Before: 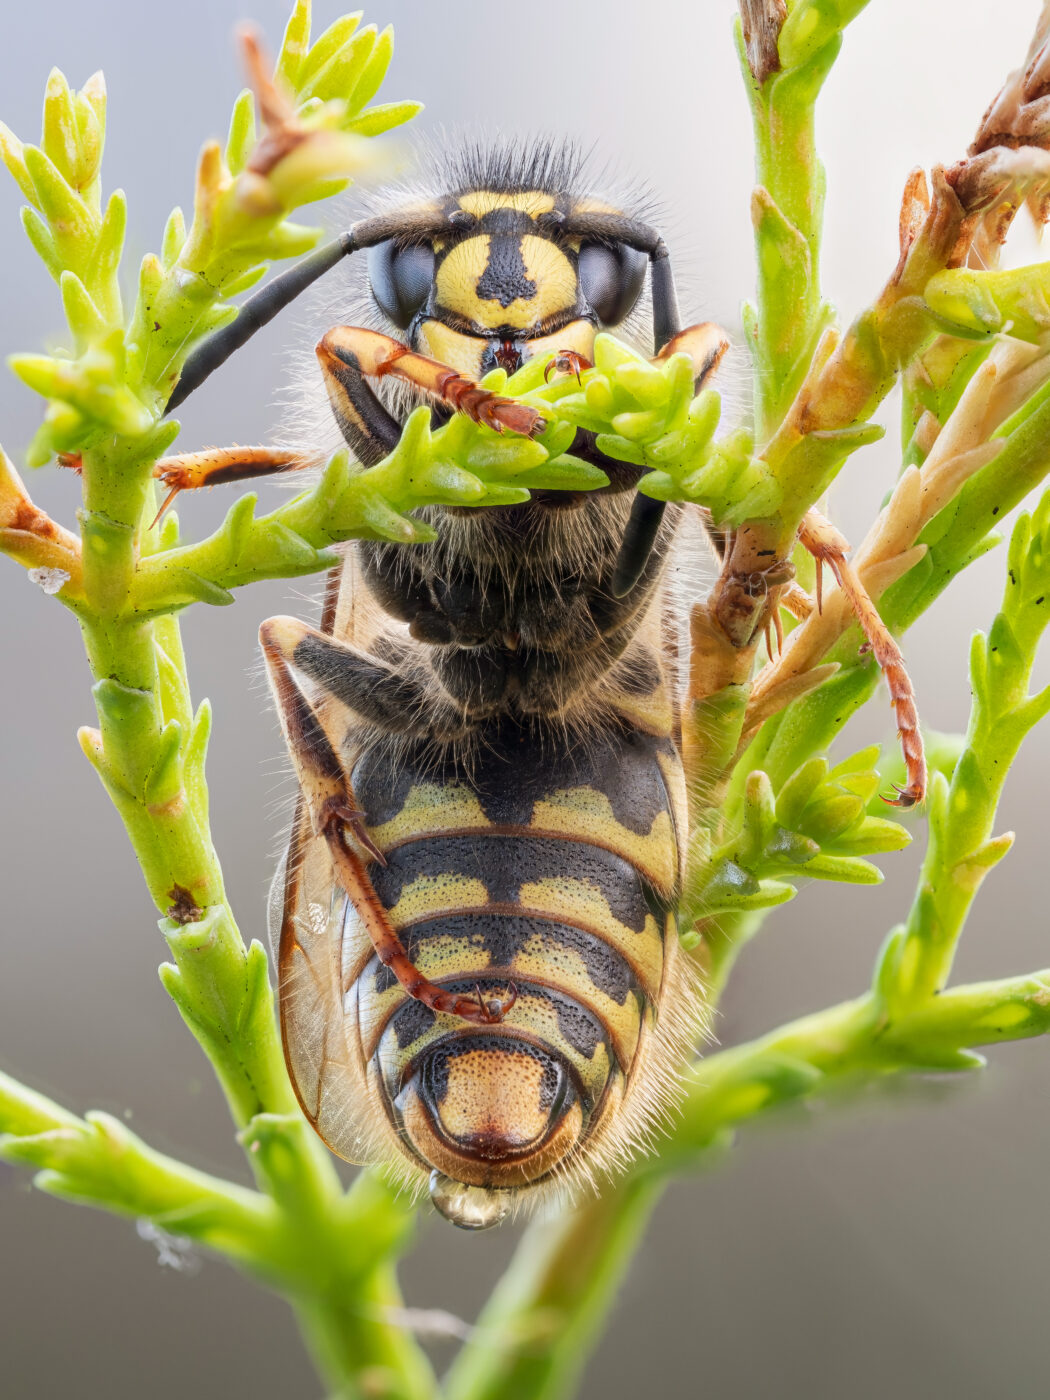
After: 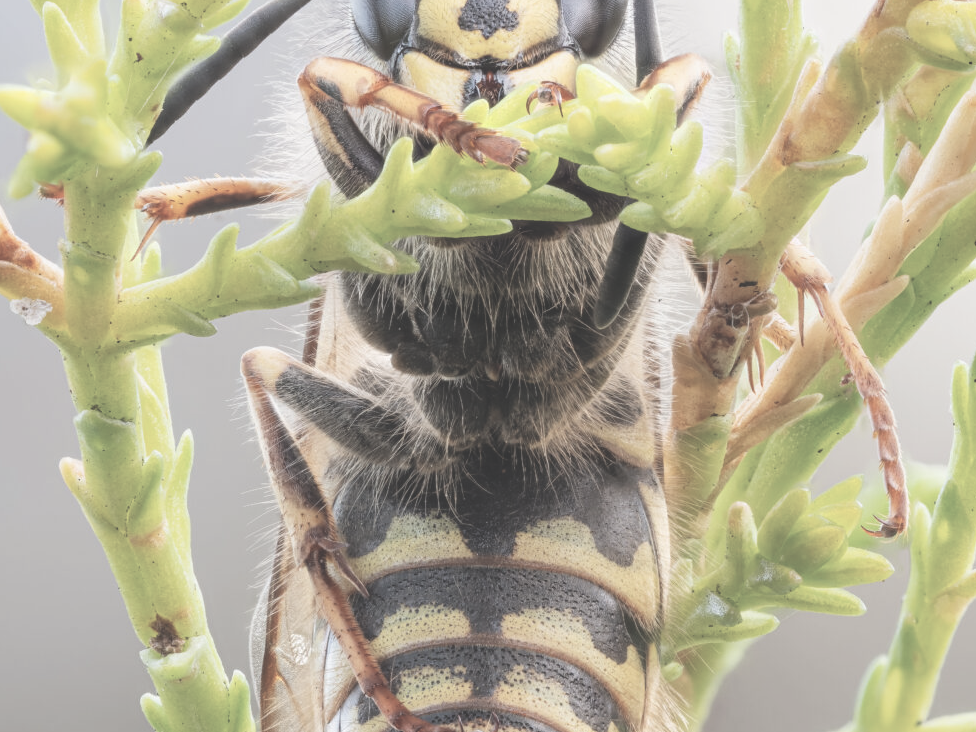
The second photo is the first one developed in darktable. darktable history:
contrast brightness saturation: brightness 0.18, saturation -0.5
exposure: black level correction -0.015, compensate highlight preservation false
crop: left 1.744%, top 19.225%, right 5.069%, bottom 28.357%
